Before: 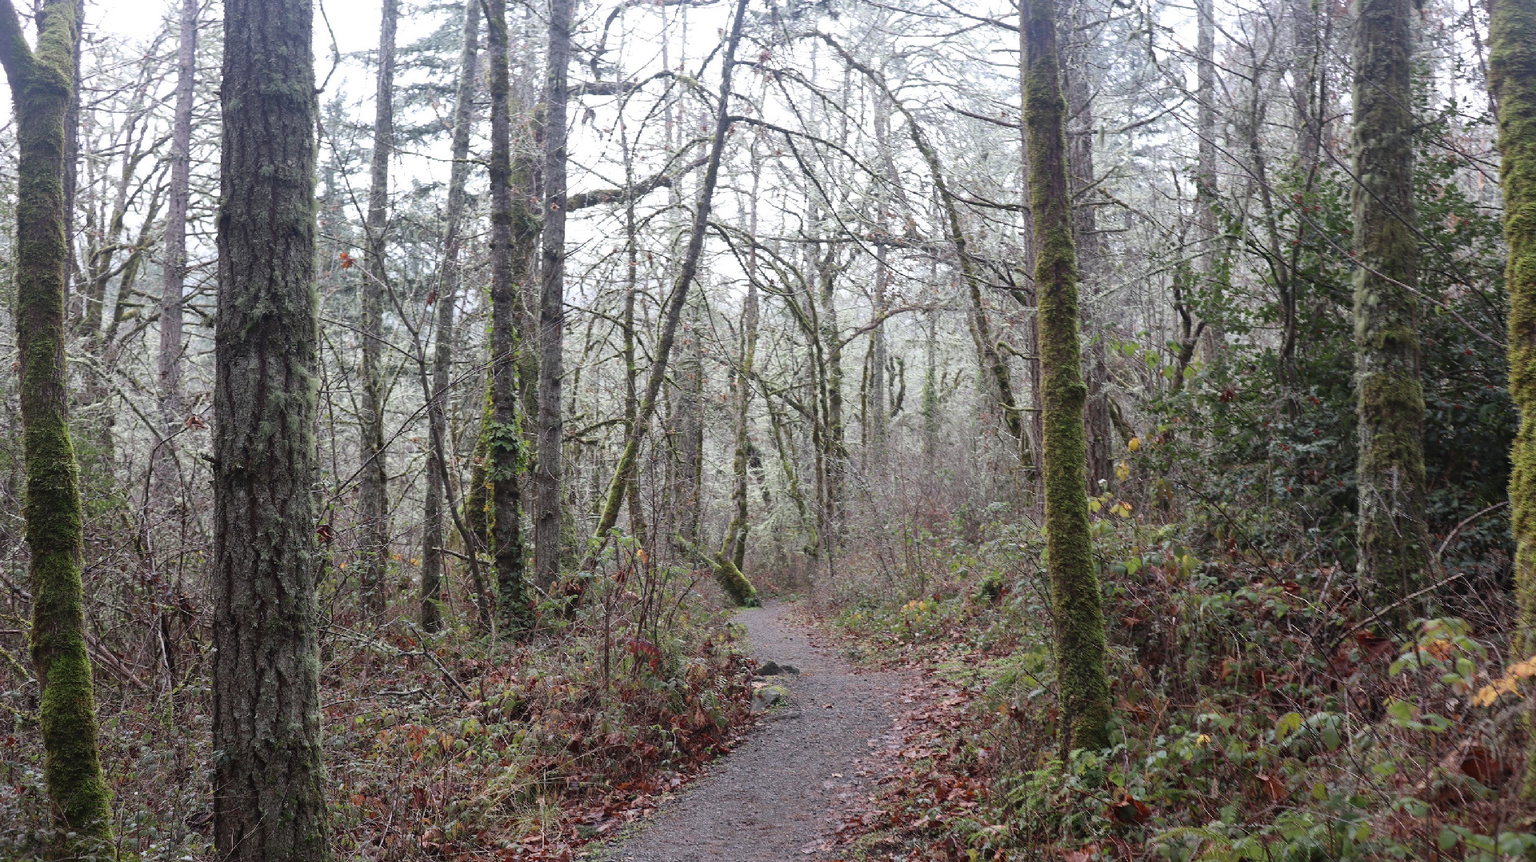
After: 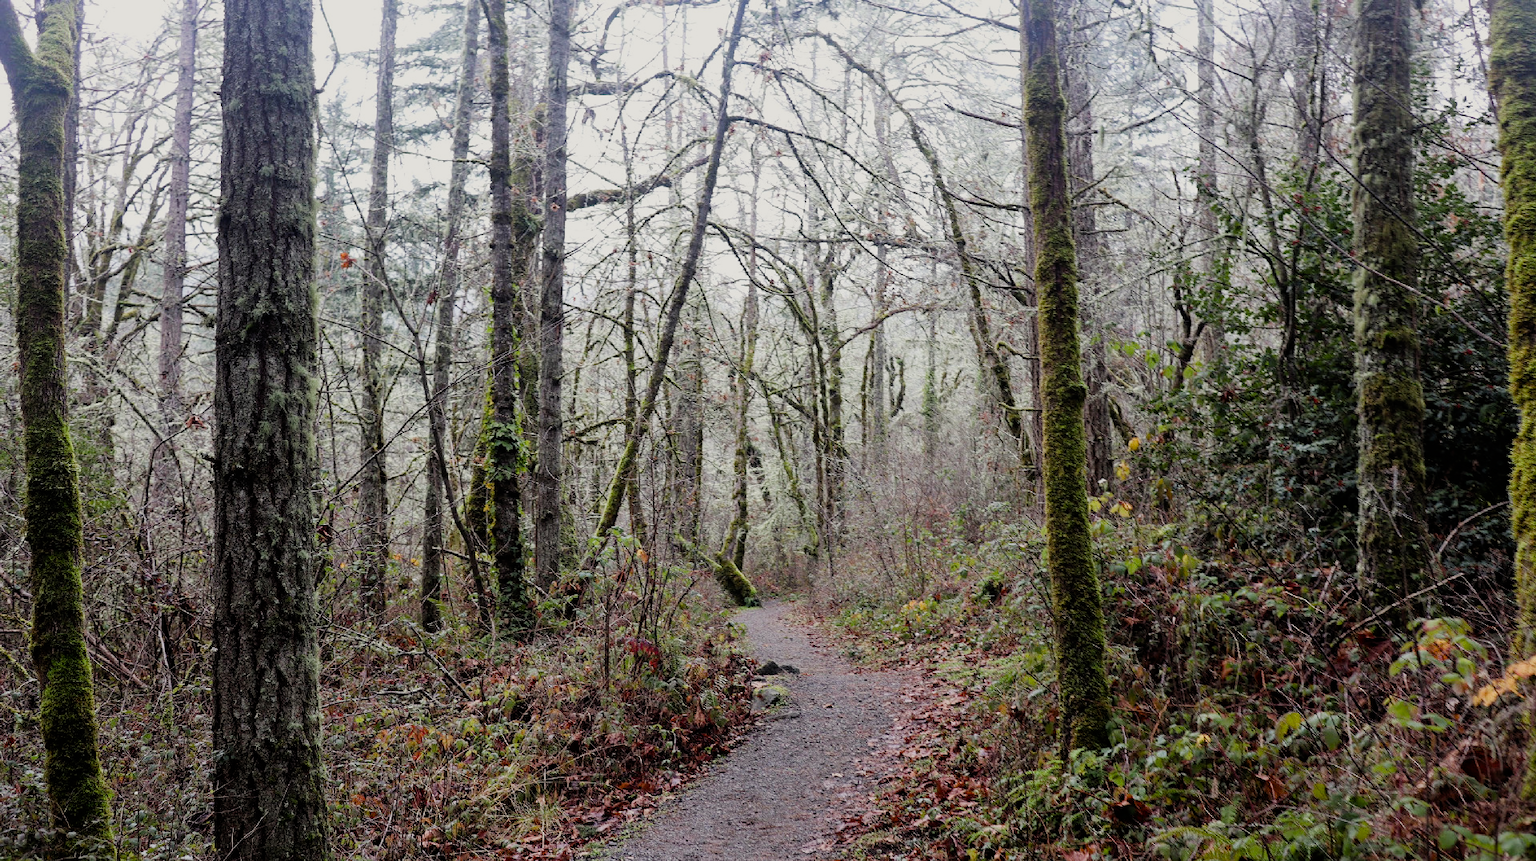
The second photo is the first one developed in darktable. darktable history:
filmic rgb: black relative exposure -5 EV, hardness 2.88, contrast 1.2, highlights saturation mix -30%
tone equalizer: on, module defaults
color correction: highlights b* 3
color balance rgb: perceptual saturation grading › global saturation 20%, perceptual saturation grading › highlights -25%, perceptual saturation grading › shadows 50%
